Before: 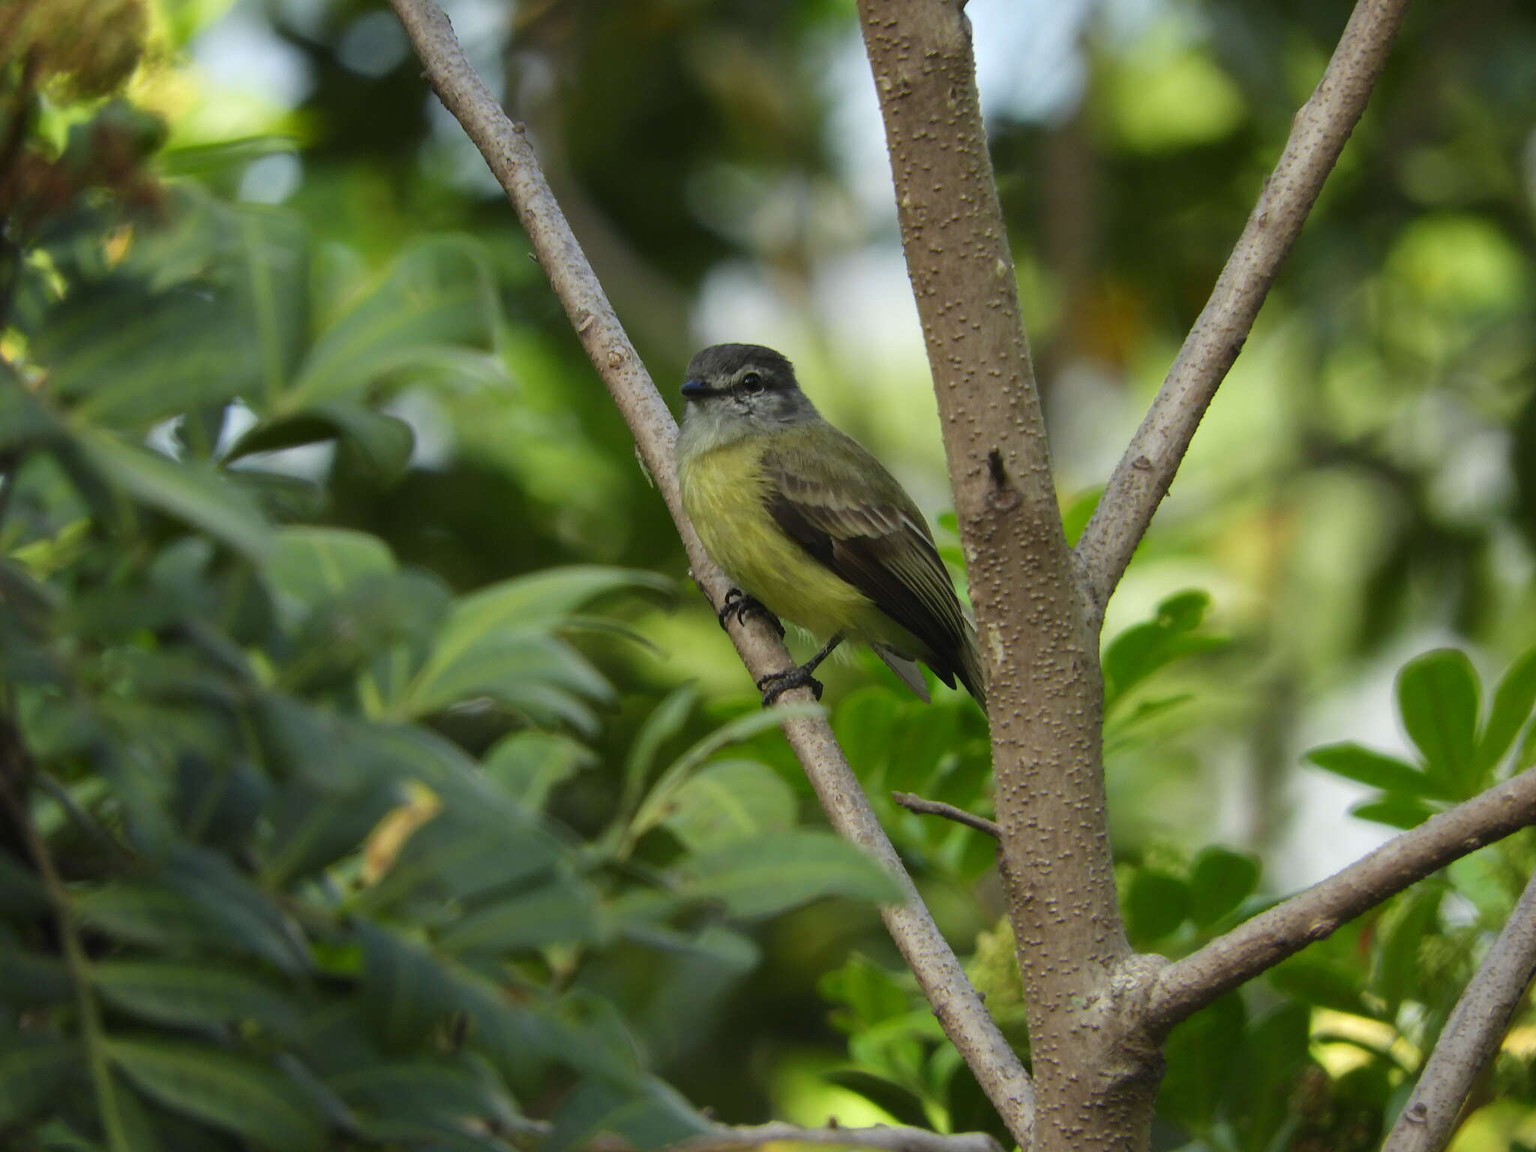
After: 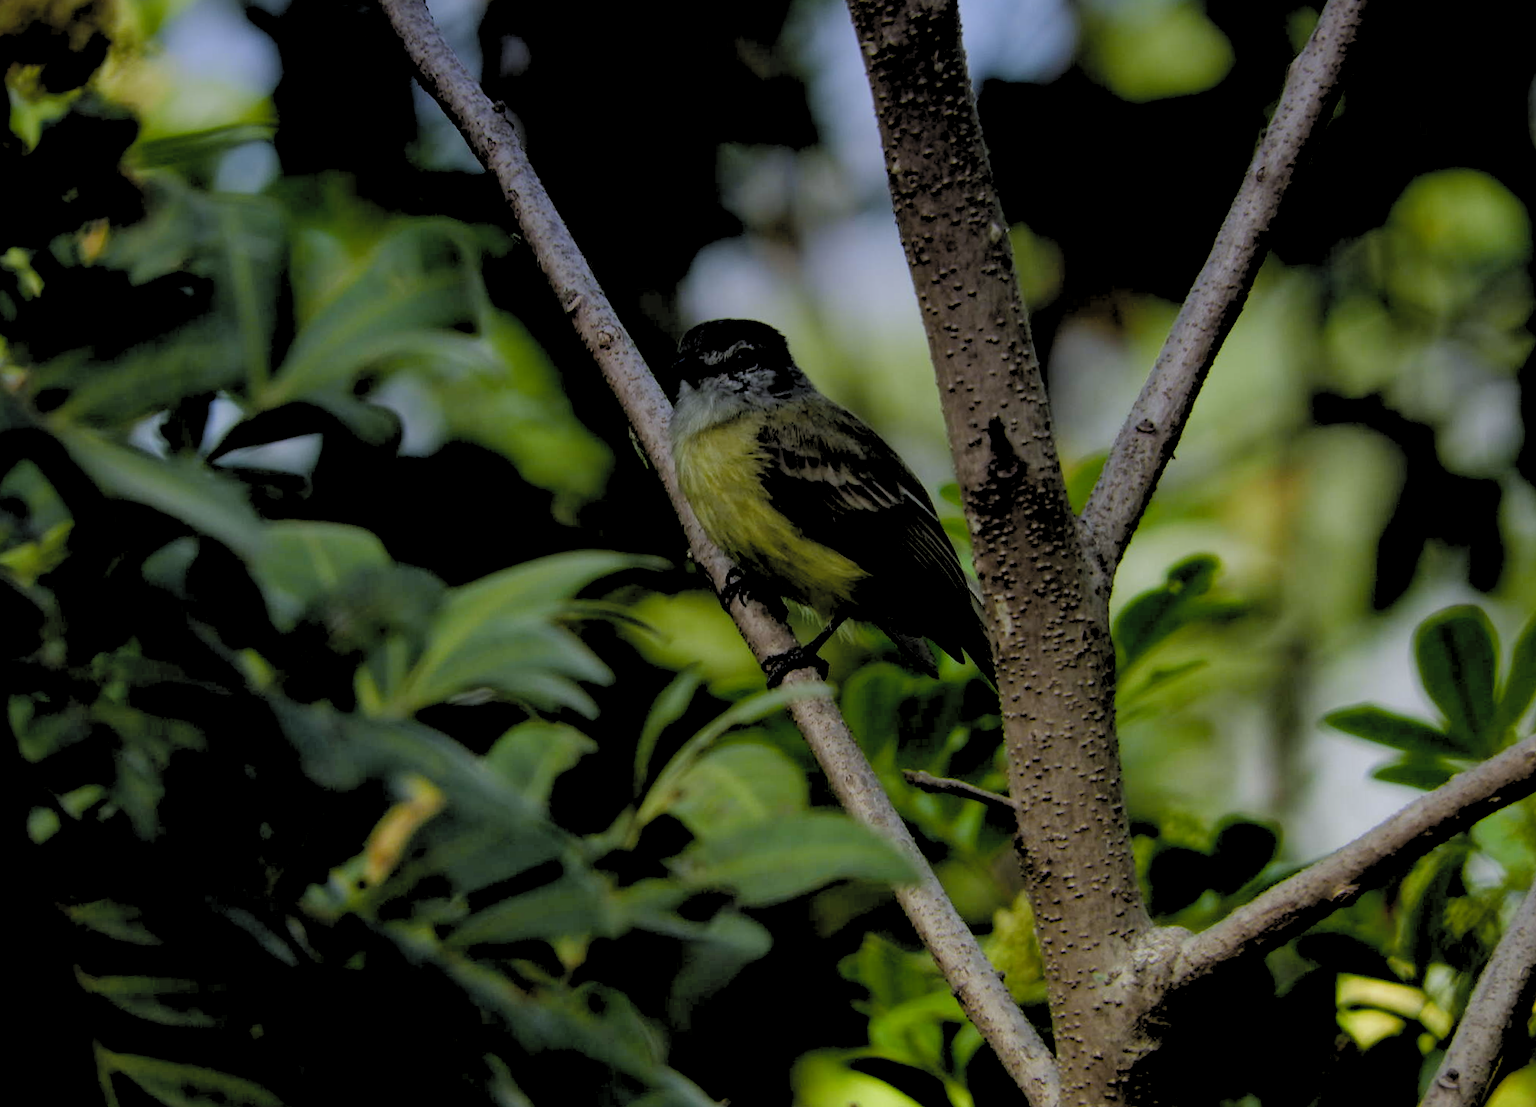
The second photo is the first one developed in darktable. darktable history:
rgb levels: levels [[0.034, 0.472, 0.904], [0, 0.5, 1], [0, 0.5, 1]]
rotate and perspective: rotation -2°, crop left 0.022, crop right 0.978, crop top 0.049, crop bottom 0.951
contrast brightness saturation: brightness 0.13
color balance rgb: perceptual saturation grading › global saturation 20%, perceptual saturation grading › highlights -25%, perceptual saturation grading › shadows 50%
local contrast: highlights 100%, shadows 100%, detail 120%, midtone range 0.2
exposure: black level correction 0, exposure -0.721 EV, compensate highlight preservation false
graduated density: hue 238.83°, saturation 50%
